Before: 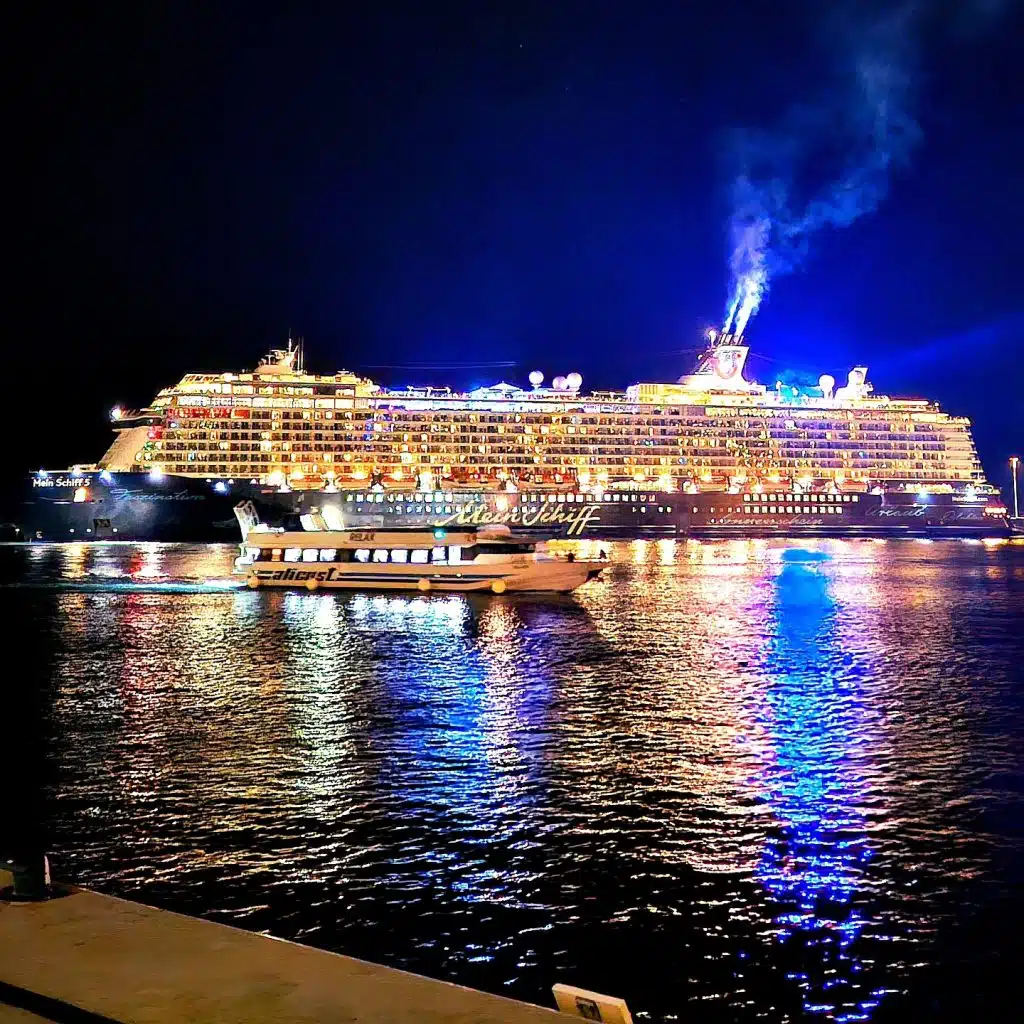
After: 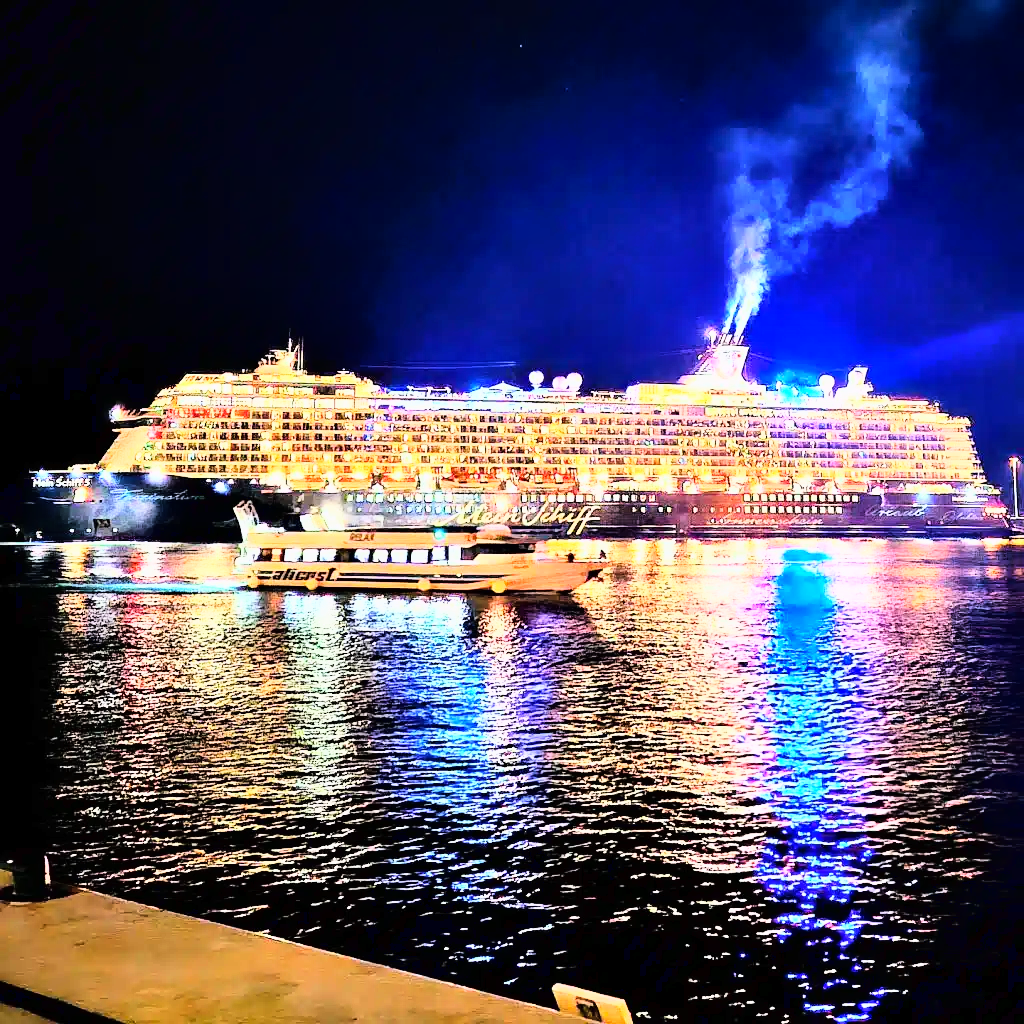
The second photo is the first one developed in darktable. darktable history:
base curve: curves: ch0 [(0, 0) (0.007, 0.004) (0.027, 0.03) (0.046, 0.07) (0.207, 0.54) (0.442, 0.872) (0.673, 0.972) (1, 1)]
tone equalizer: -8 EV 0.024 EV, -7 EV -0.015 EV, -6 EV 0.013 EV, -5 EV 0.042 EV, -4 EV 0.238 EV, -3 EV 0.643 EV, -2 EV 0.563 EV, -1 EV 0.193 EV, +0 EV 0.042 EV
shadows and highlights: shadows 43.75, white point adjustment -1.52, soften with gaussian
